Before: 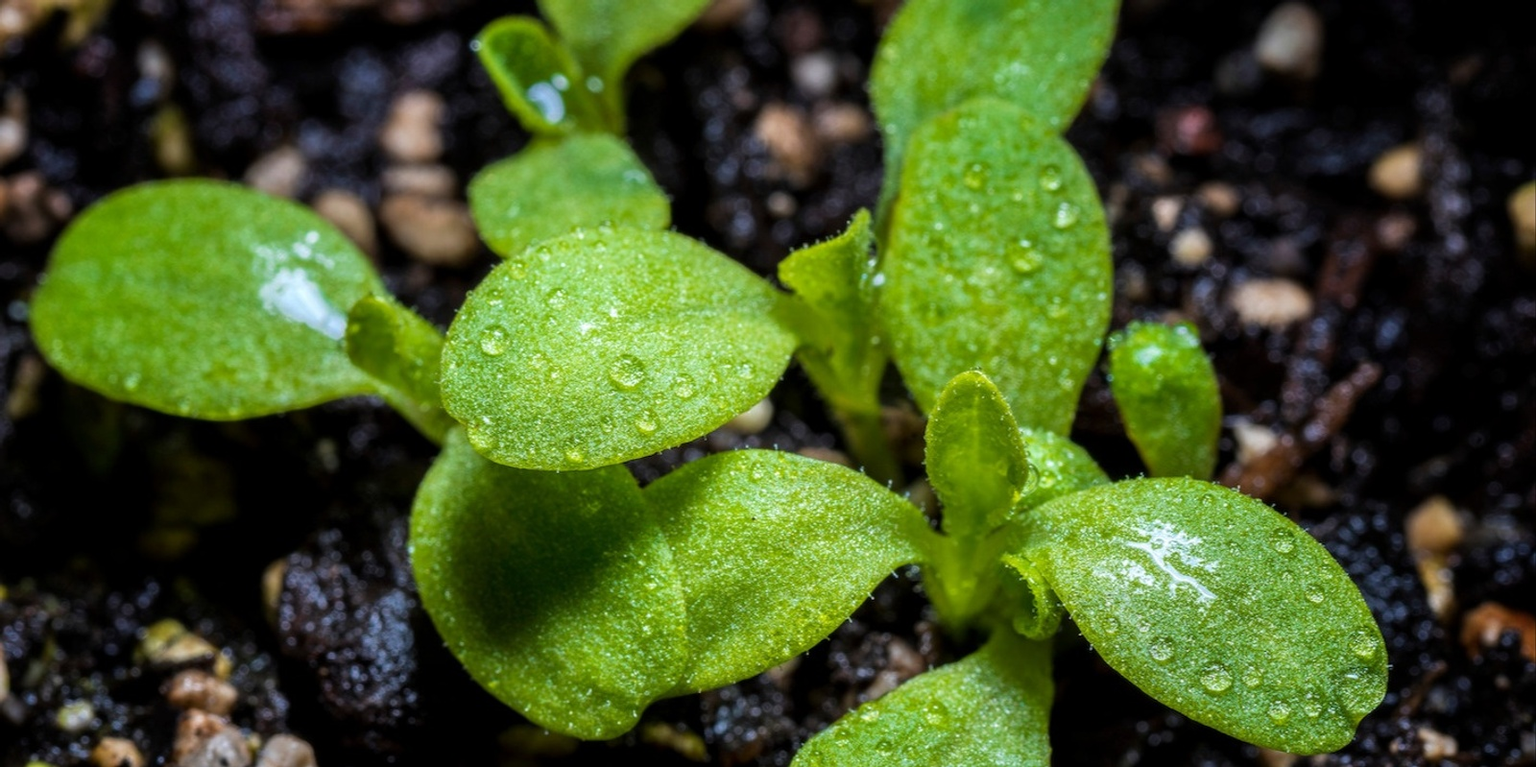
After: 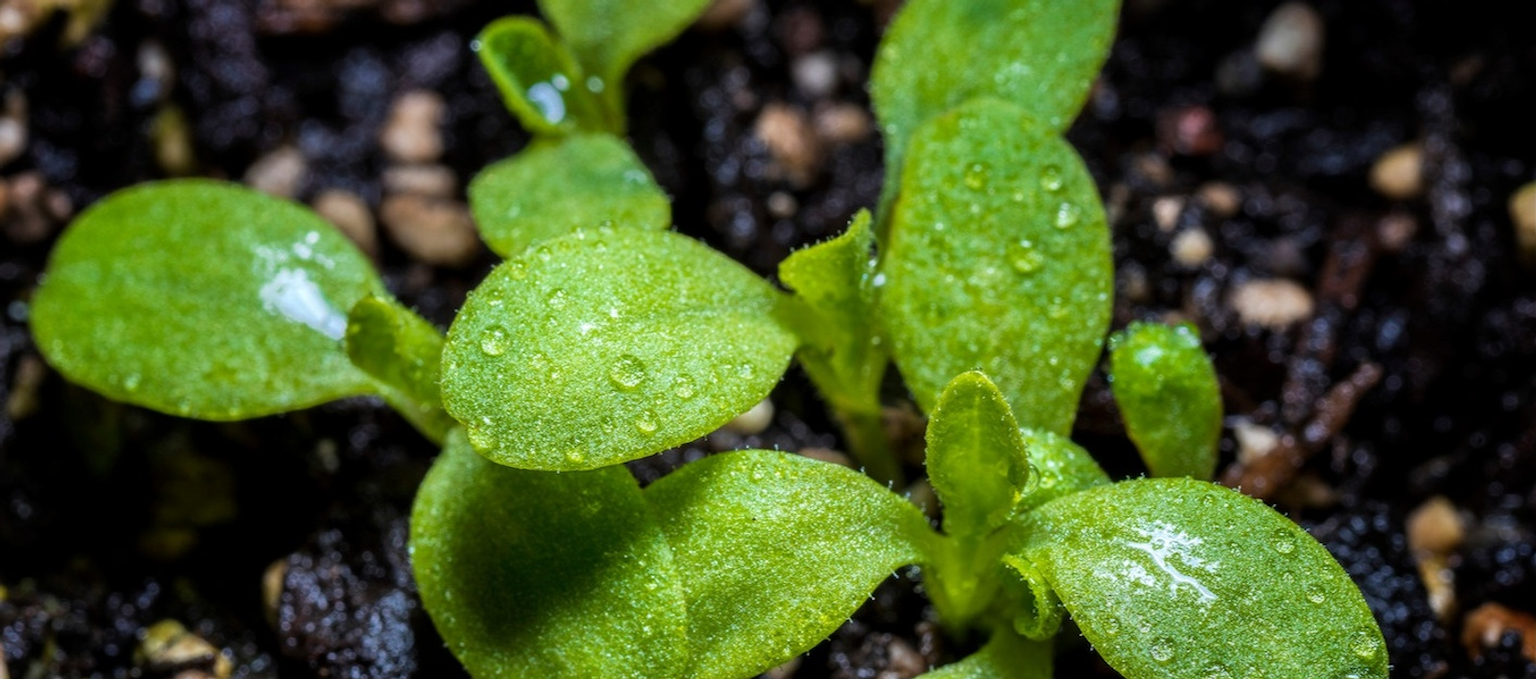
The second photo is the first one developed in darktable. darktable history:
crop and rotate: top 0%, bottom 11.426%
